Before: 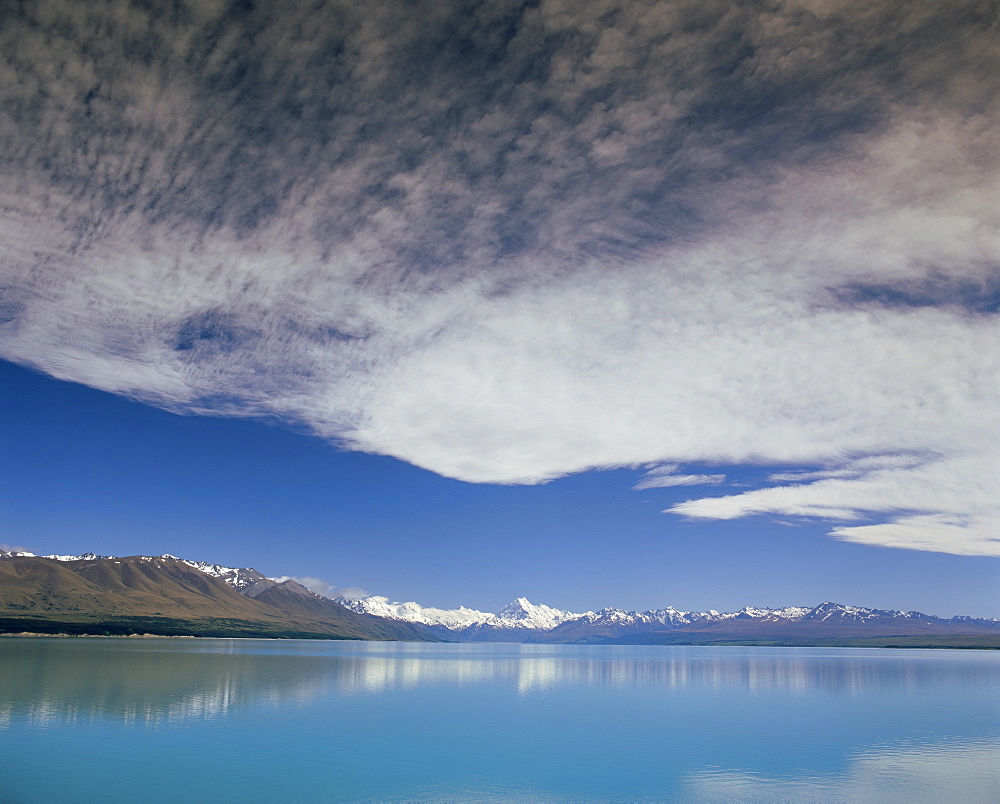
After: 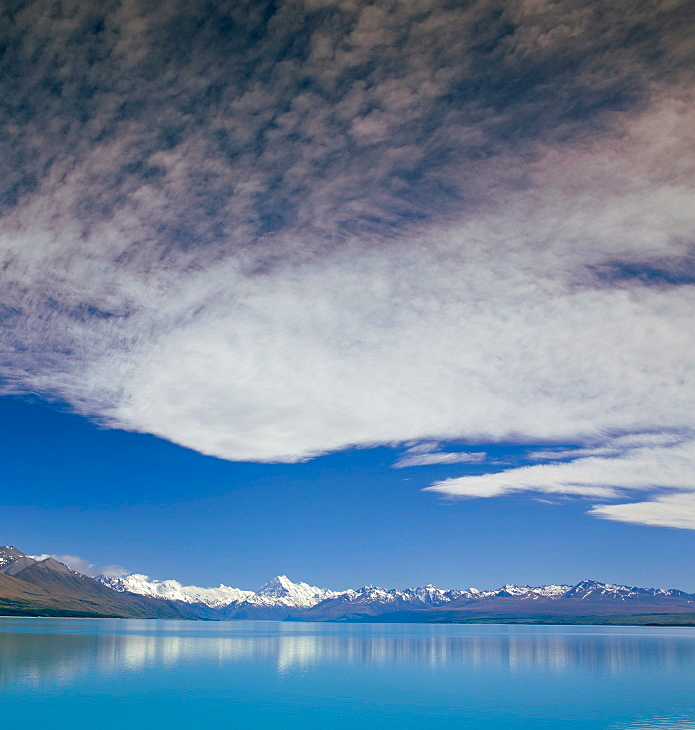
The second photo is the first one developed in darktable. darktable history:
crop and rotate: left 24.034%, top 2.838%, right 6.406%, bottom 6.299%
haze removal: on, module defaults
